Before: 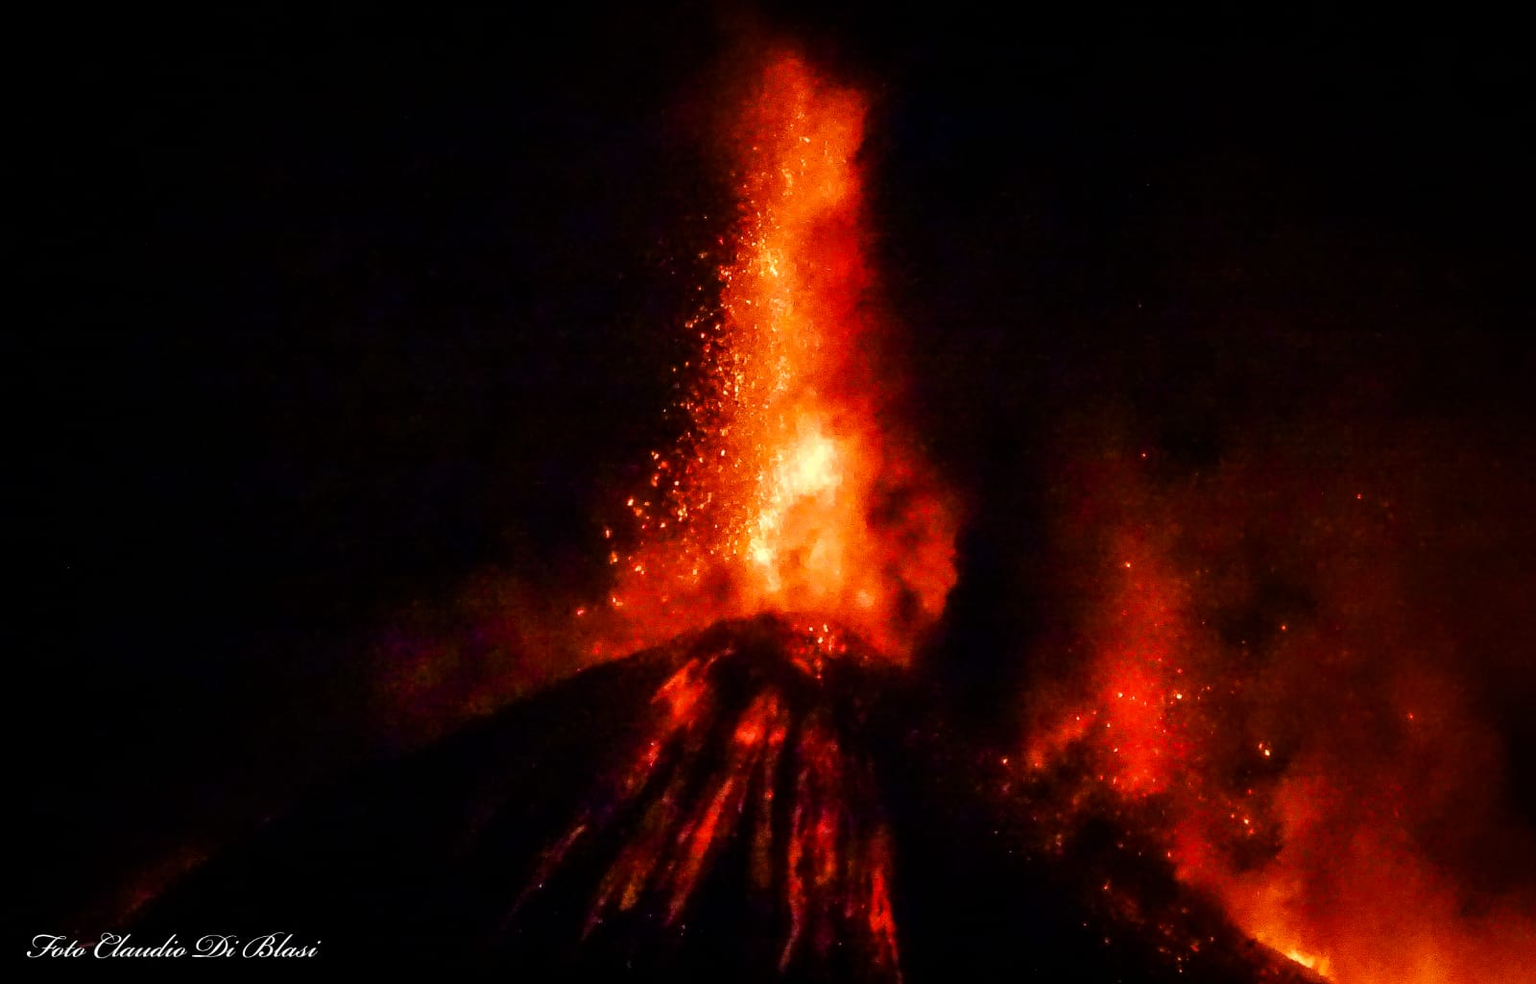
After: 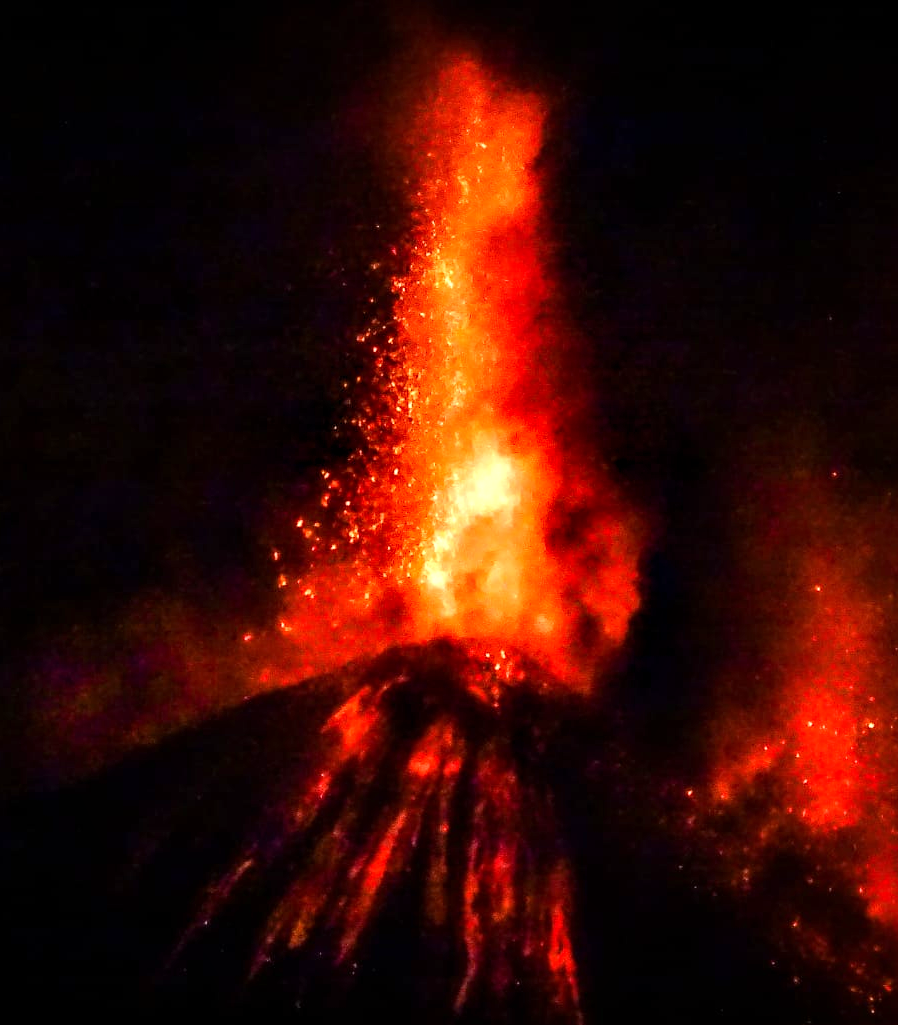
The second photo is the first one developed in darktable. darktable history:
base curve: curves: ch0 [(0, 0) (0.472, 0.455) (1, 1)], fusion 1, preserve colors none
crop and rotate: left 22.353%, right 21.491%
